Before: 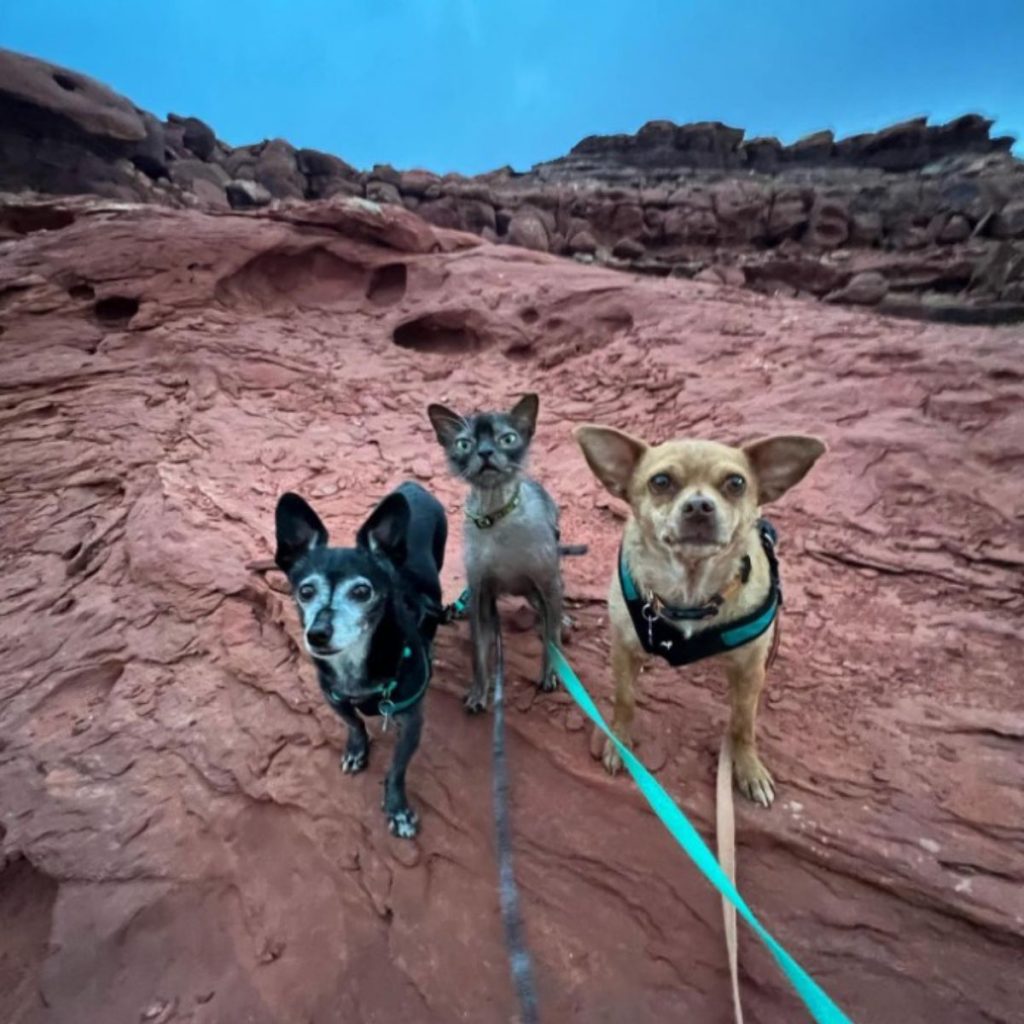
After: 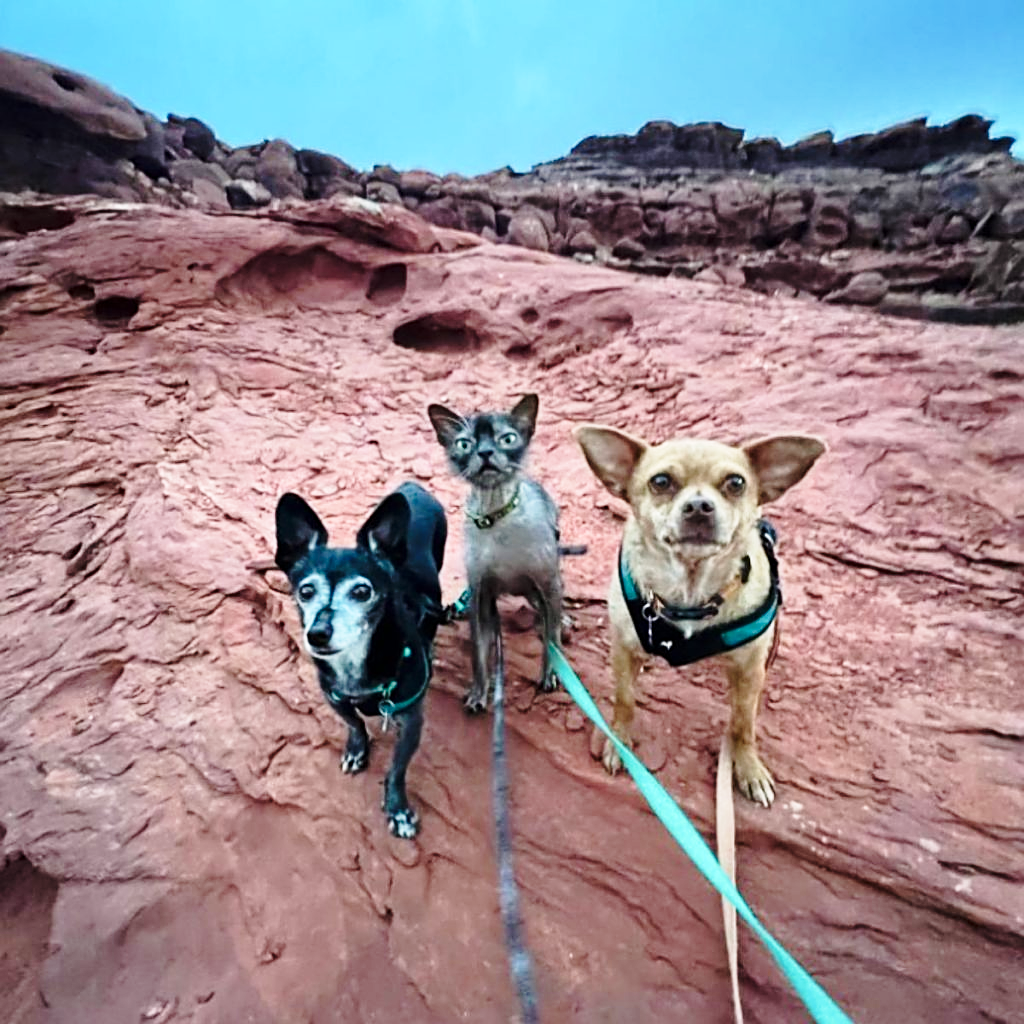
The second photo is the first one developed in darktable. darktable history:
sharpen: amount 0.575
base curve: curves: ch0 [(0, 0) (0.028, 0.03) (0.121, 0.232) (0.46, 0.748) (0.859, 0.968) (1, 1)], preserve colors none
